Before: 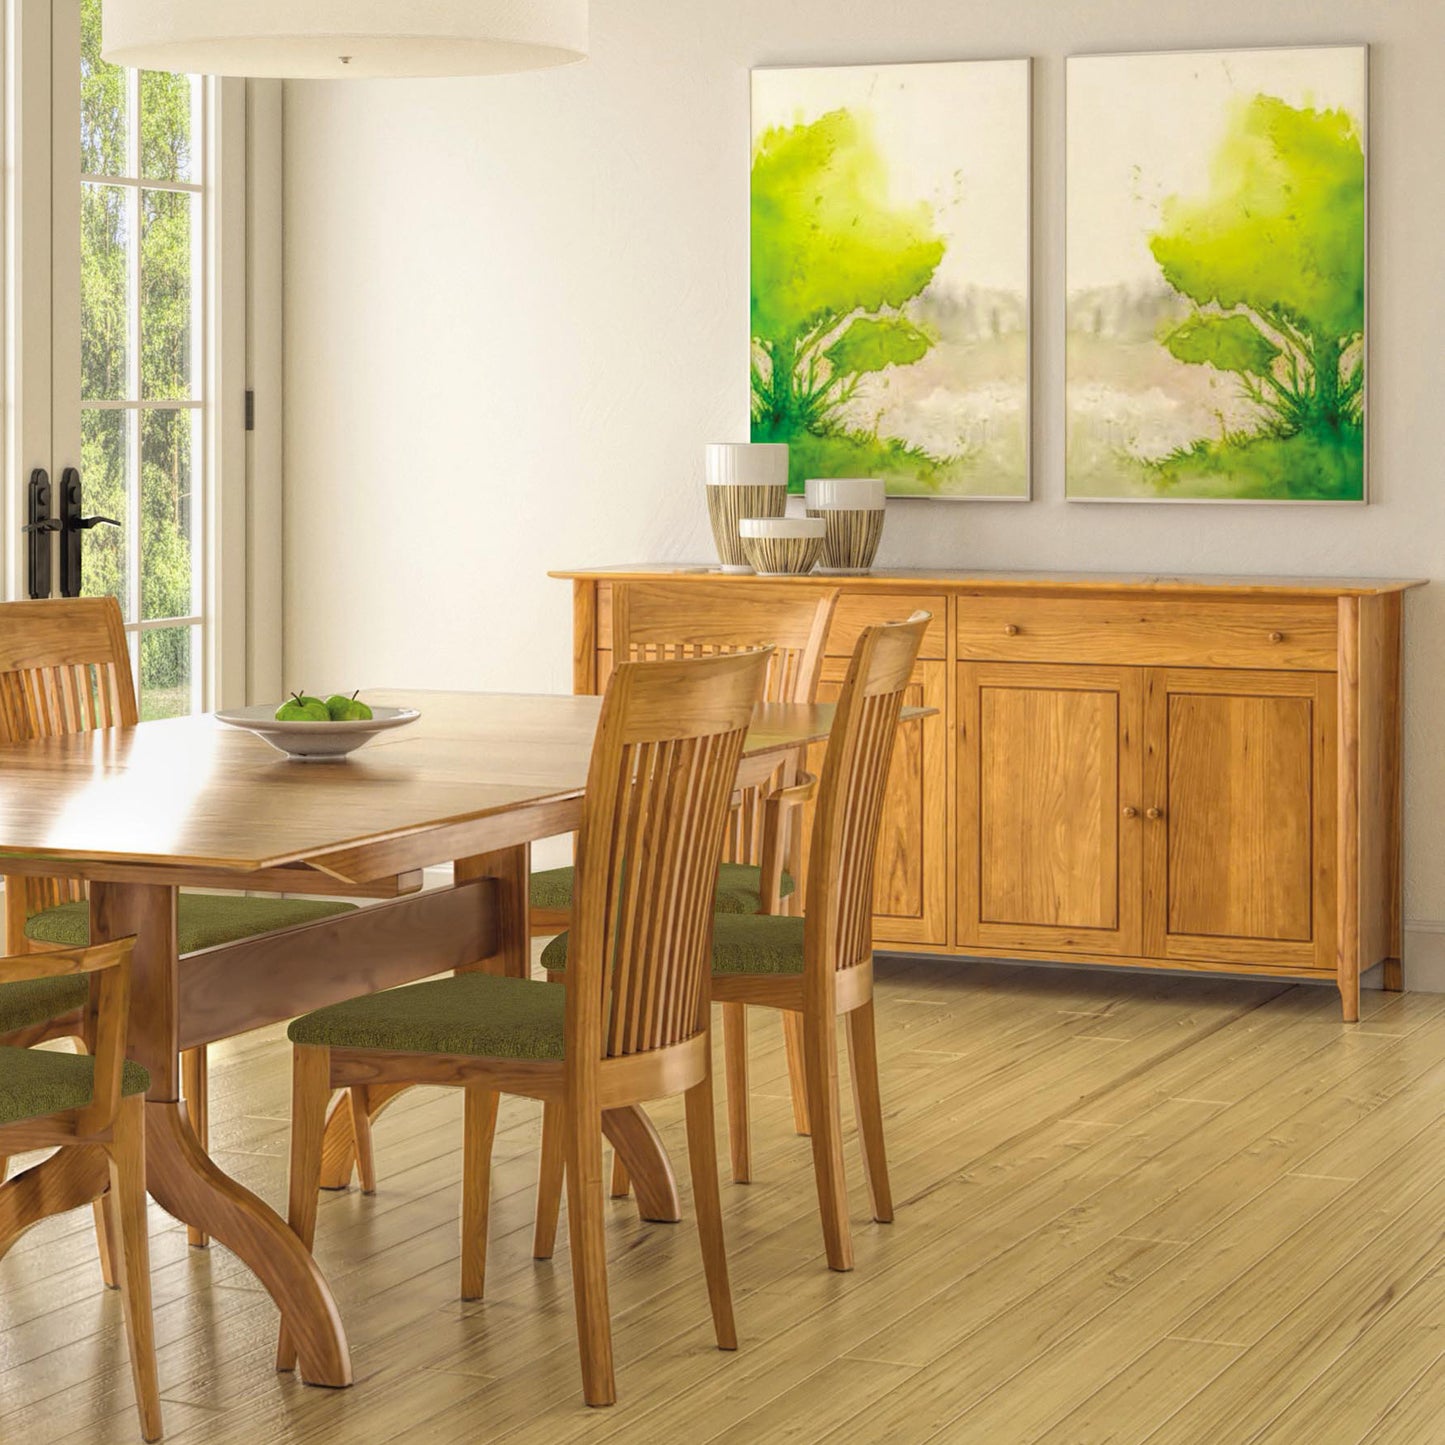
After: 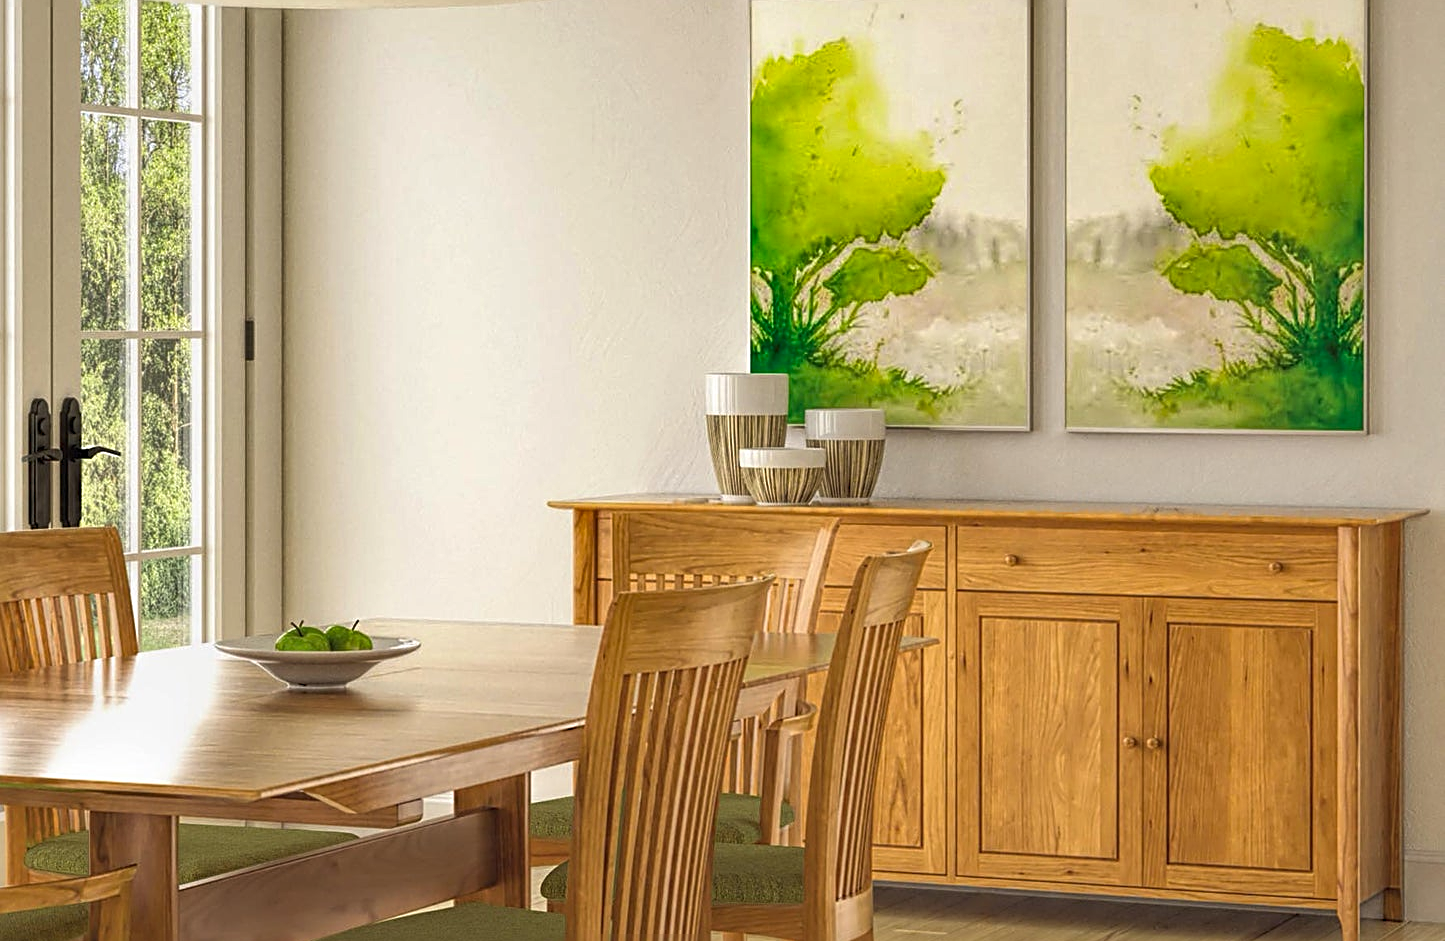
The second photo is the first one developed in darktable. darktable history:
crop and rotate: top 4.874%, bottom 30.003%
shadows and highlights: low approximation 0.01, soften with gaussian
levels: mode automatic
sharpen: radius 2.534, amount 0.616
